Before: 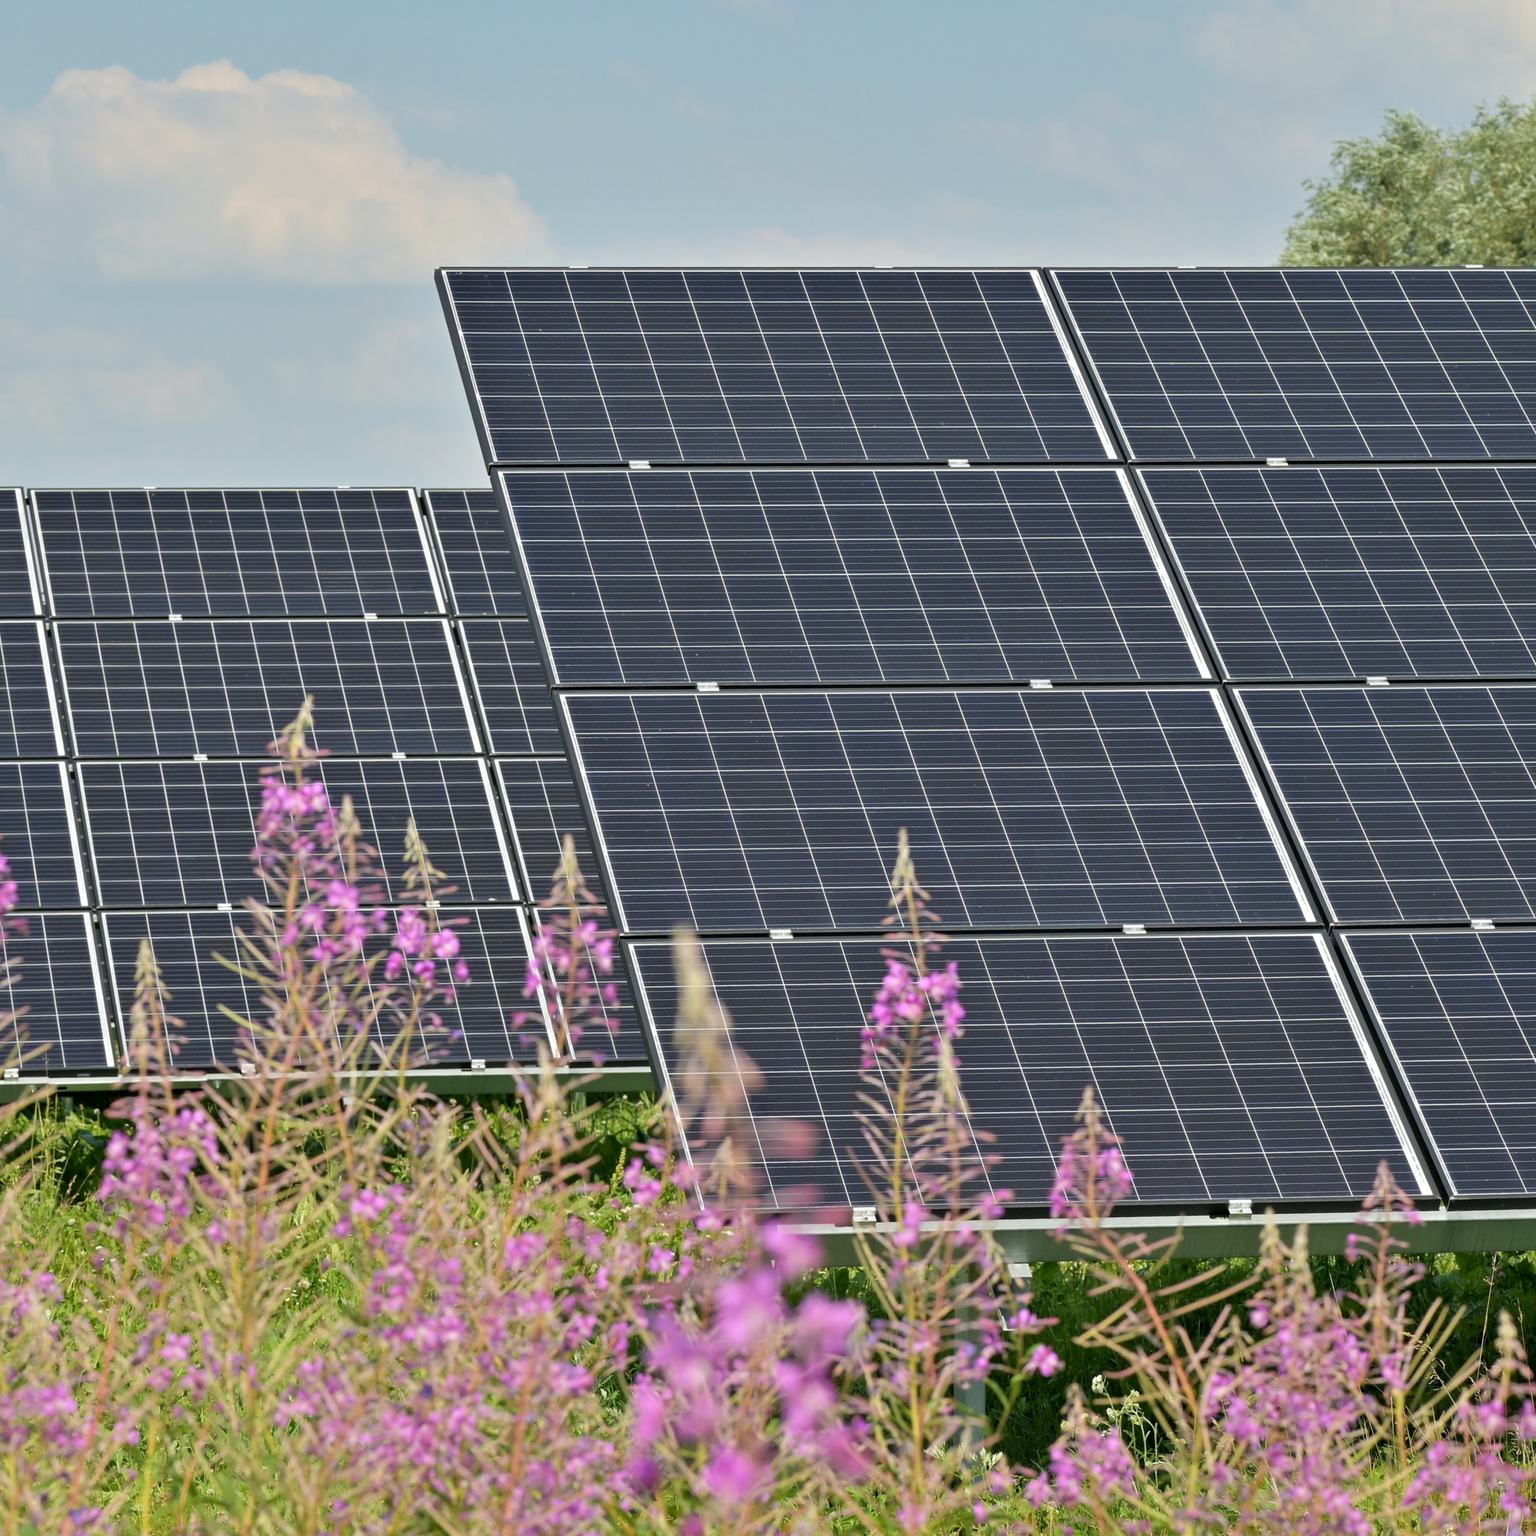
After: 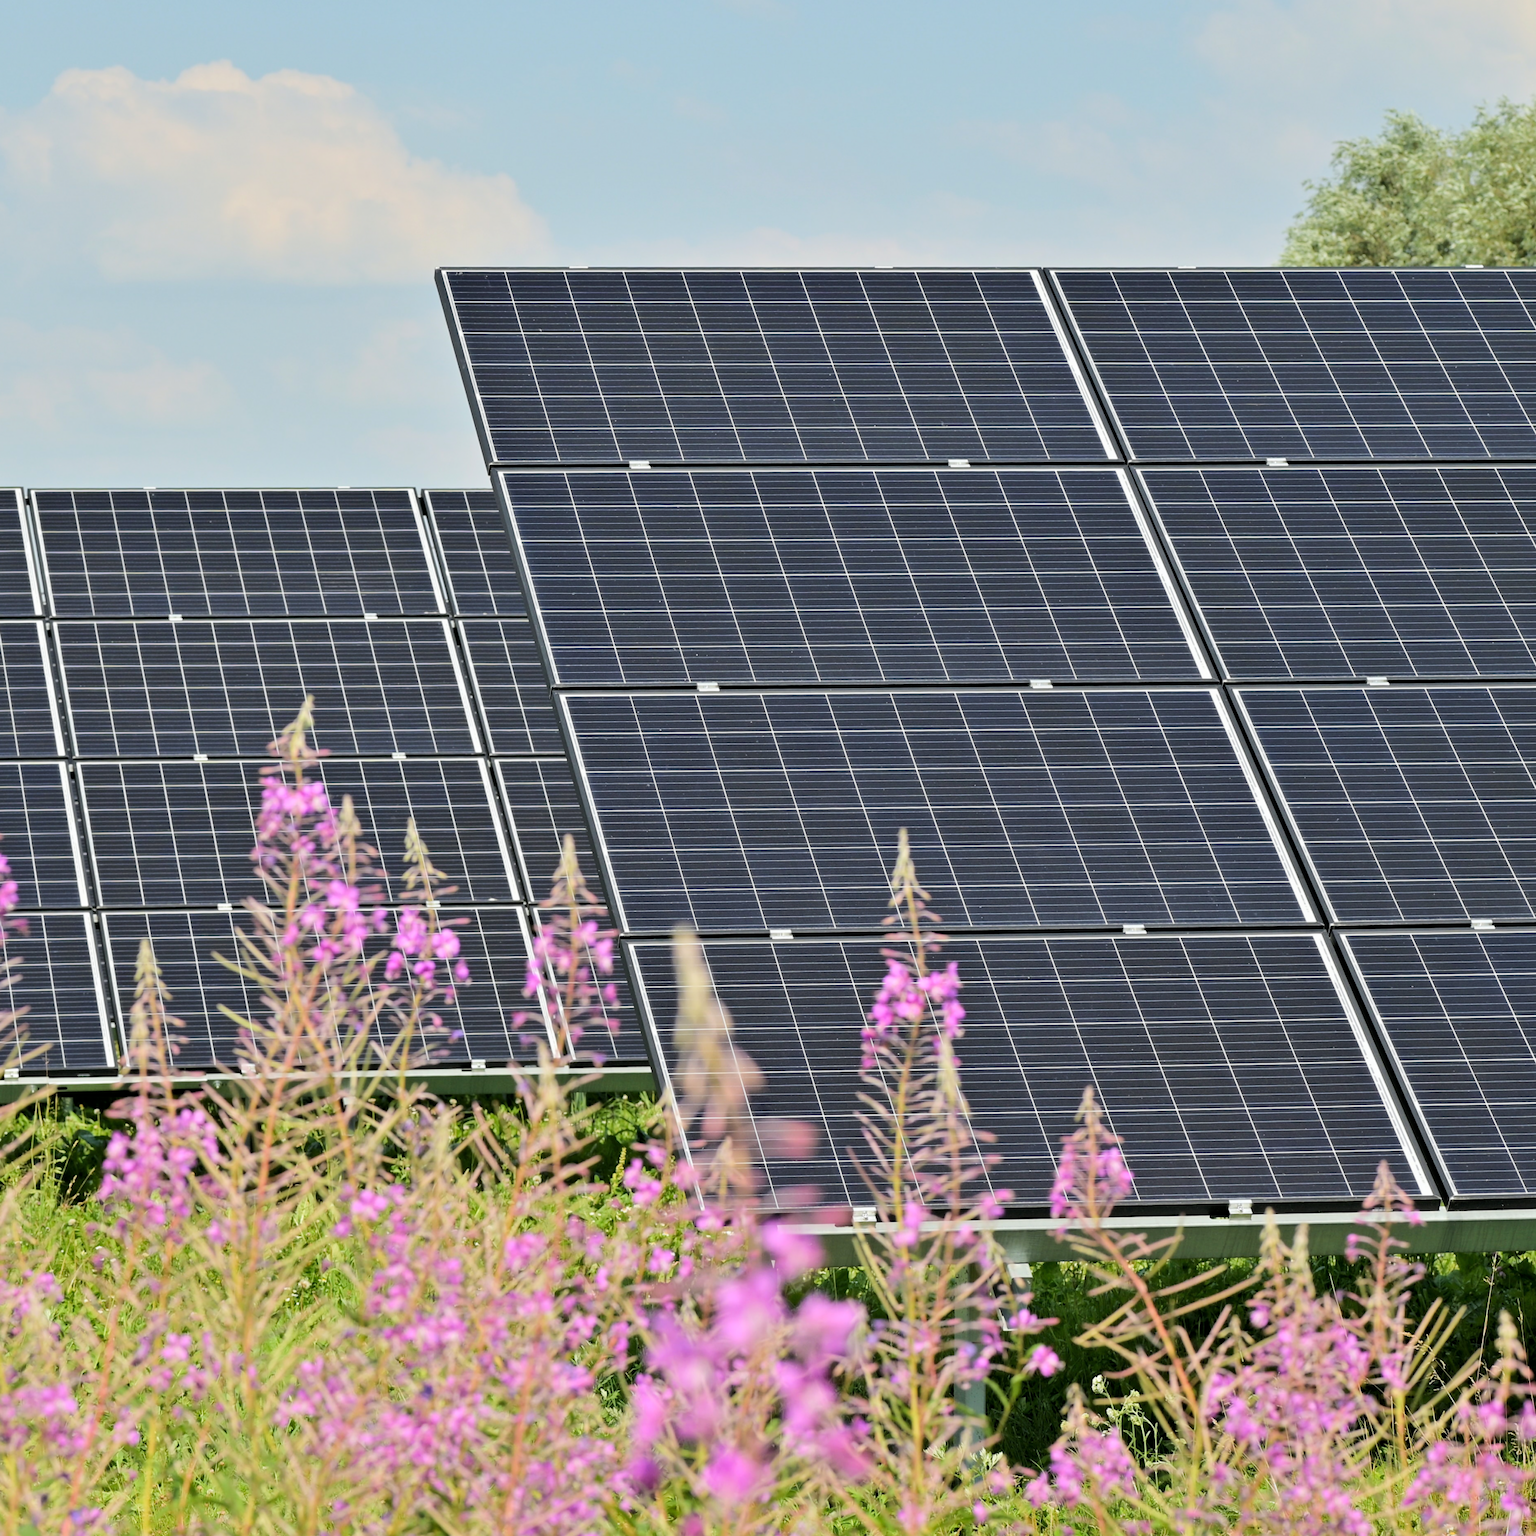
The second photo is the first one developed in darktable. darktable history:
tone curve: curves: ch0 [(0, 0) (0.037, 0.011) (0.131, 0.108) (0.279, 0.279) (0.476, 0.554) (0.617, 0.693) (0.704, 0.77) (0.813, 0.852) (0.916, 0.924) (1, 0.993)]; ch1 [(0, 0) (0.318, 0.278) (0.444, 0.427) (0.493, 0.492) (0.508, 0.502) (0.534, 0.529) (0.562, 0.563) (0.626, 0.662) (0.746, 0.764) (1, 1)]; ch2 [(0, 0) (0.316, 0.292) (0.381, 0.37) (0.423, 0.448) (0.476, 0.492) (0.502, 0.498) (0.522, 0.518) (0.533, 0.532) (0.586, 0.631) (0.634, 0.663) (0.7, 0.7) (0.861, 0.808) (1, 0.951)], color space Lab, linked channels, preserve colors none
